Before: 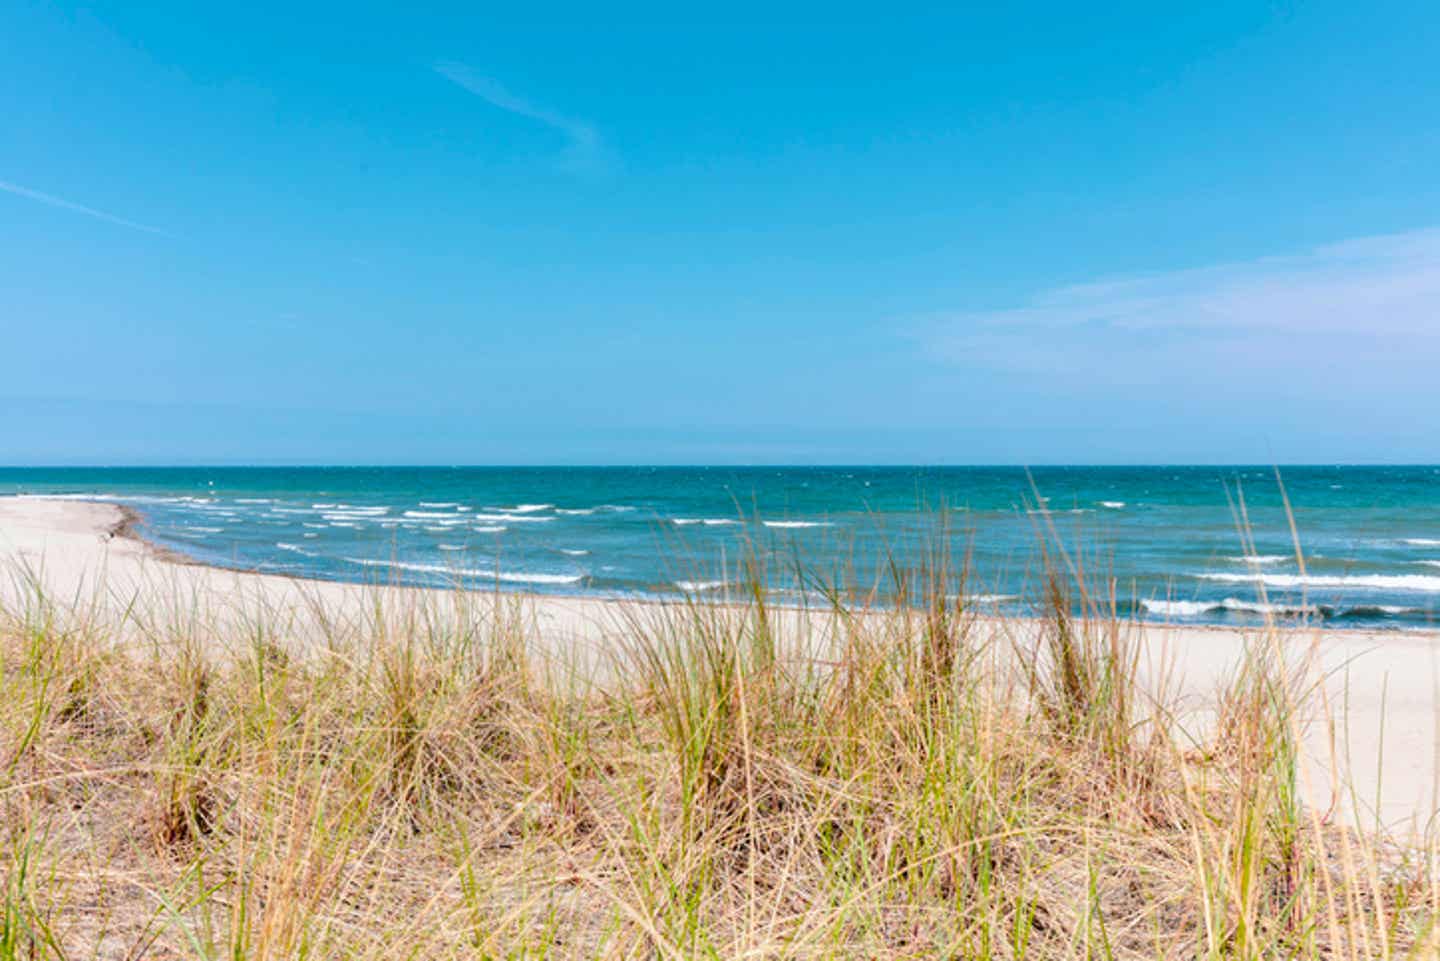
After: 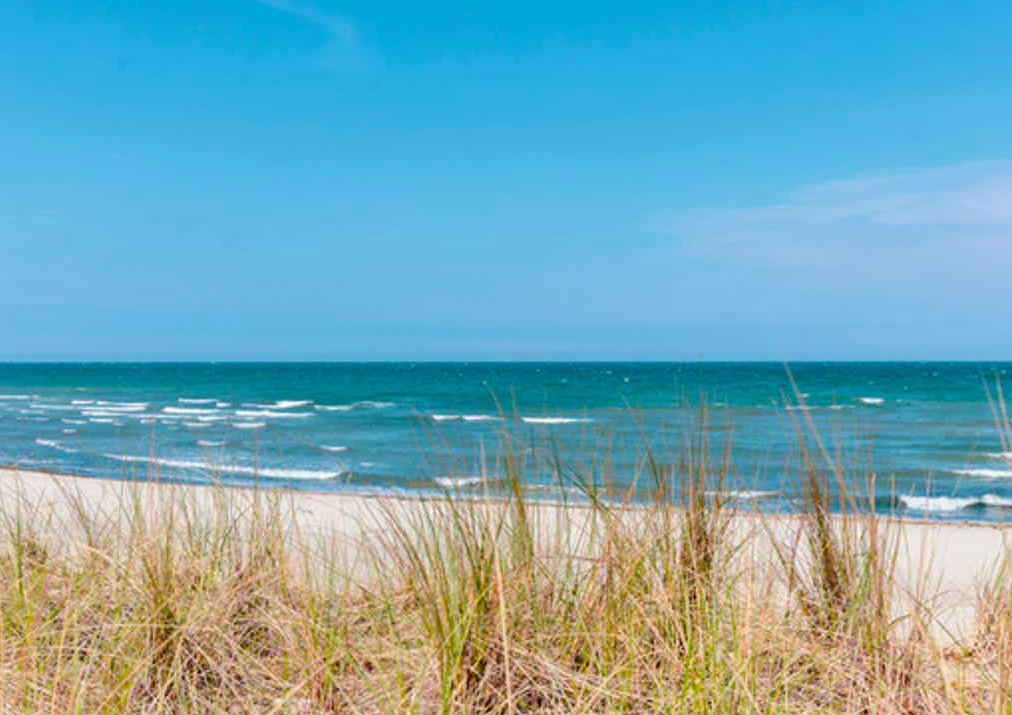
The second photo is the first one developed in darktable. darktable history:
exposure: exposure -0.064 EV, compensate exposure bias true, compensate highlight preservation false
crop and rotate: left 16.782%, top 10.889%, right 12.925%, bottom 14.699%
